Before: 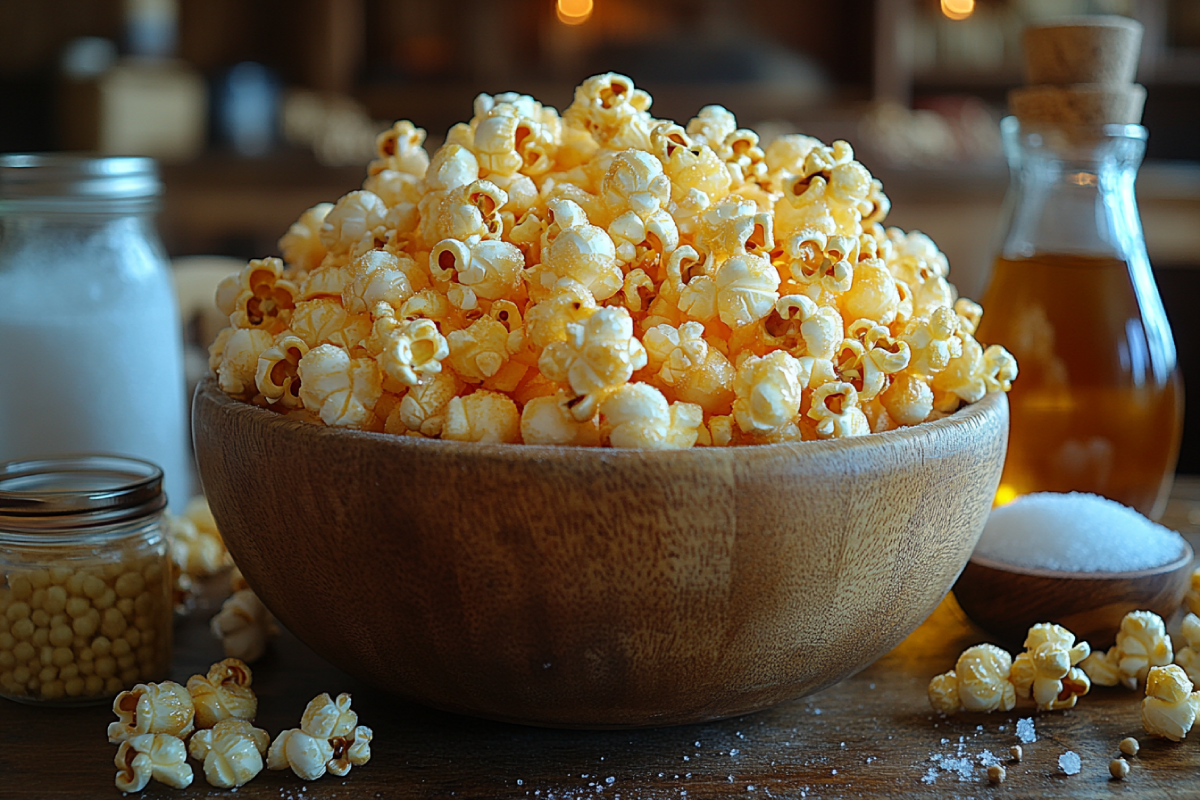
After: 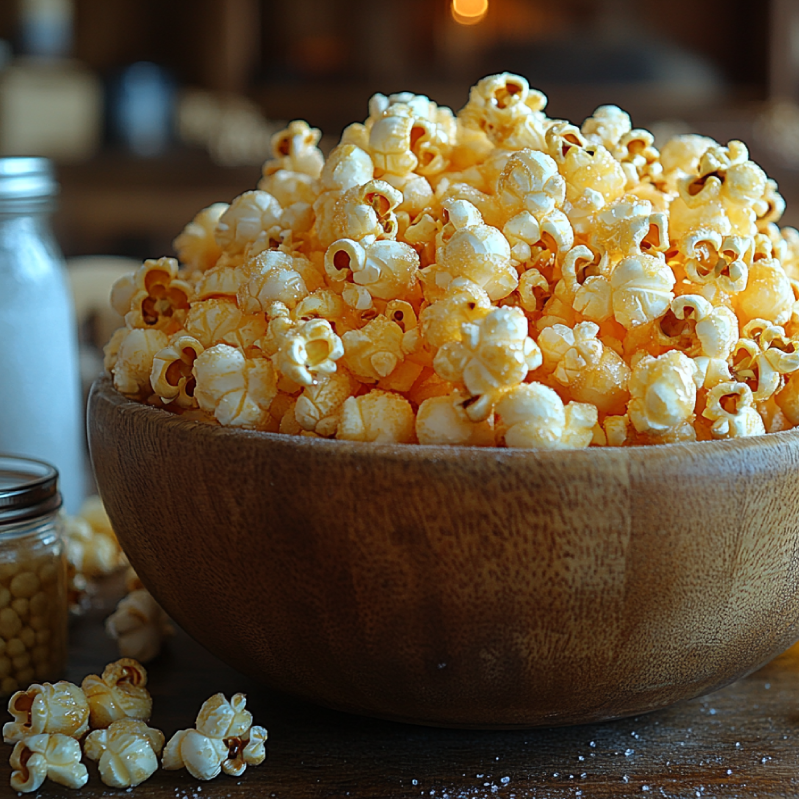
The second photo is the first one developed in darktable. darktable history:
crop and rotate: left 8.786%, right 24.548%
shadows and highlights: shadows 0, highlights 40
